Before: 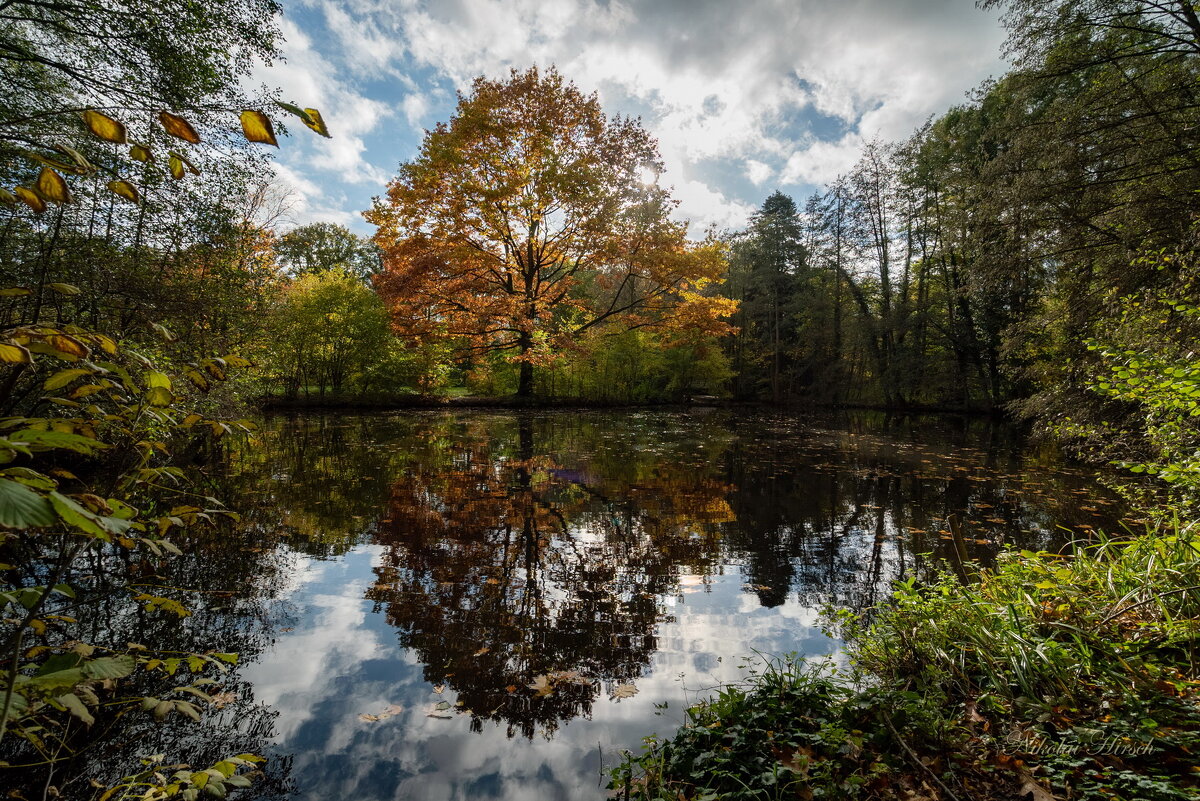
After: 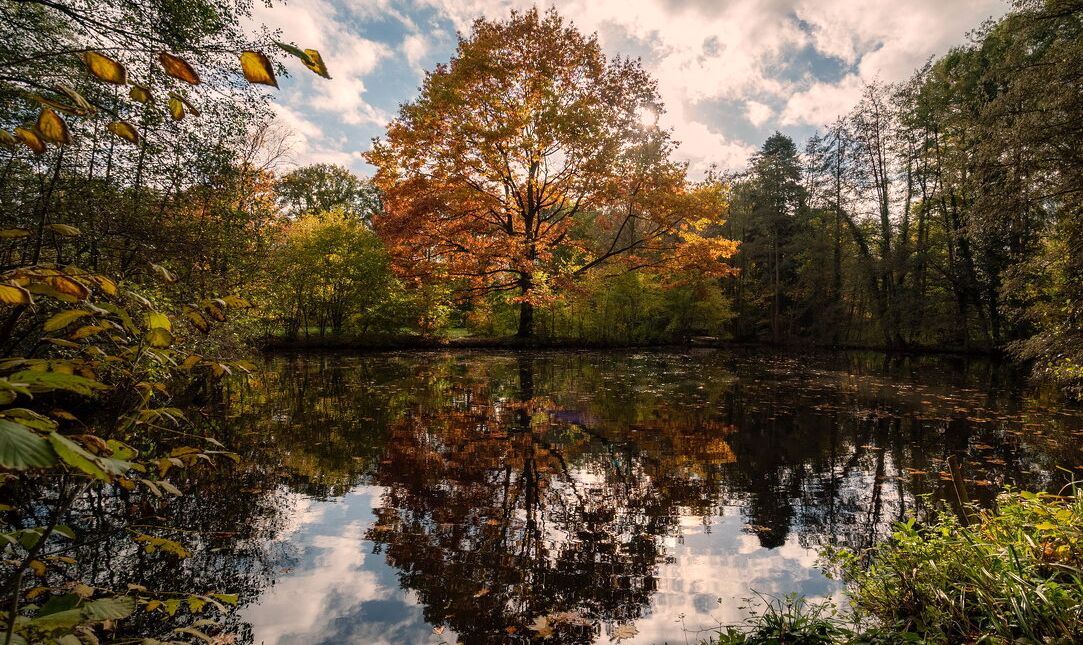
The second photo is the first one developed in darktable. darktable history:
white balance: red 1.127, blue 0.943
crop: top 7.49%, right 9.717%, bottom 11.943%
